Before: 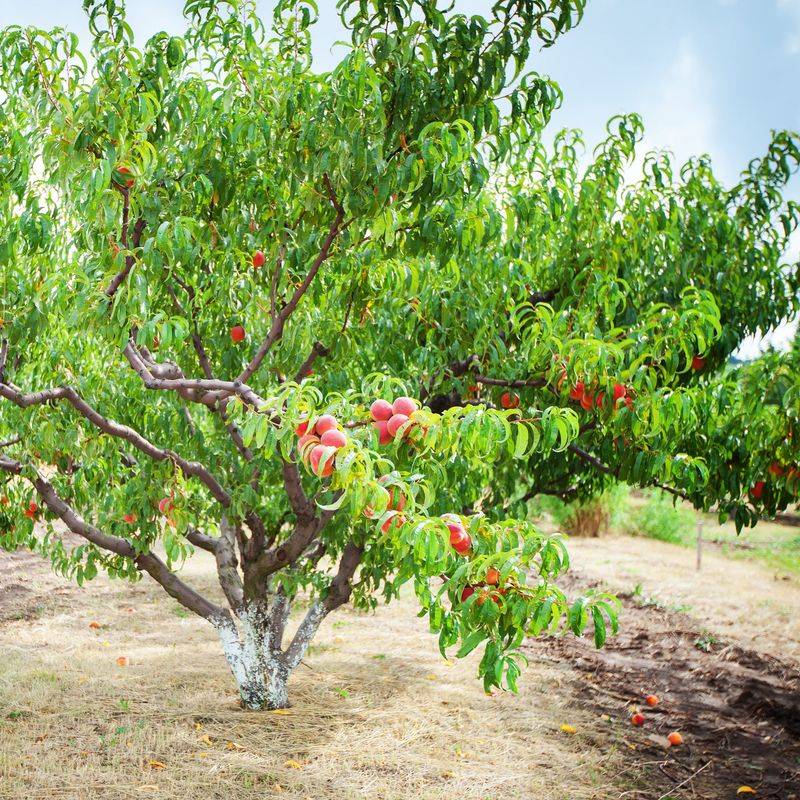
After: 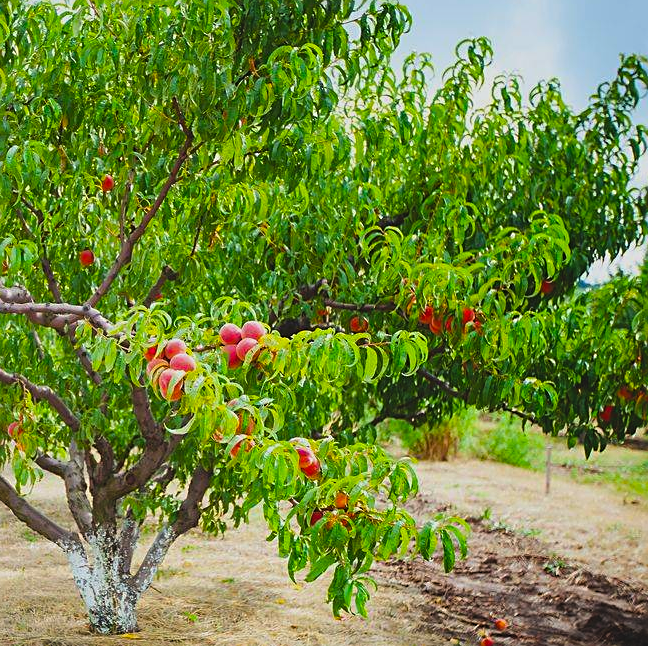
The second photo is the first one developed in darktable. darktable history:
levels: levels [0.016, 0.492, 0.969]
exposure: black level correction -0.015, exposure -0.533 EV, compensate highlight preservation false
color balance rgb: perceptual saturation grading › global saturation 31.309%, global vibrance 20%
crop: left 18.932%, top 9.553%, right 0.001%, bottom 9.656%
sharpen: amount 0.499
